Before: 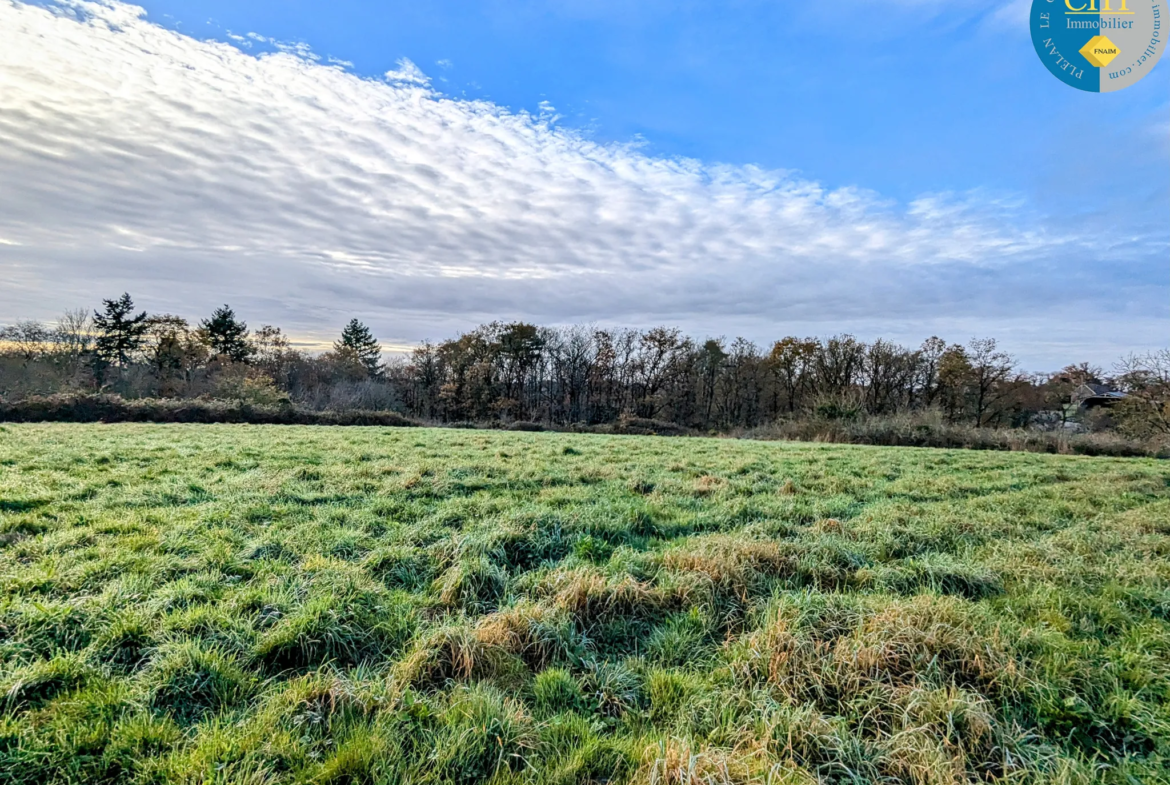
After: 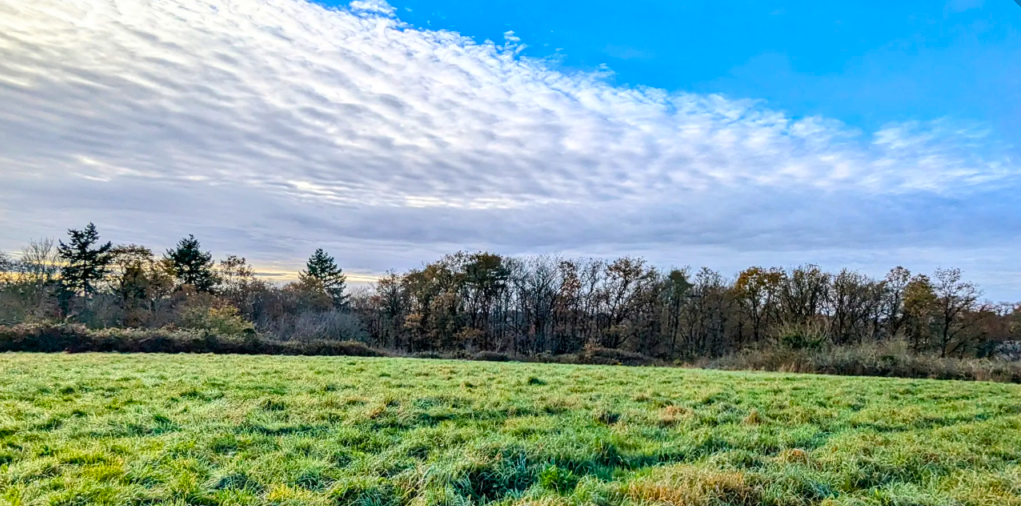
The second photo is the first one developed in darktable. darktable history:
crop: left 3.015%, top 8.969%, right 9.647%, bottom 26.457%
tone equalizer: on, module defaults
color balance rgb: linear chroma grading › global chroma 9.31%, global vibrance 41.49%
